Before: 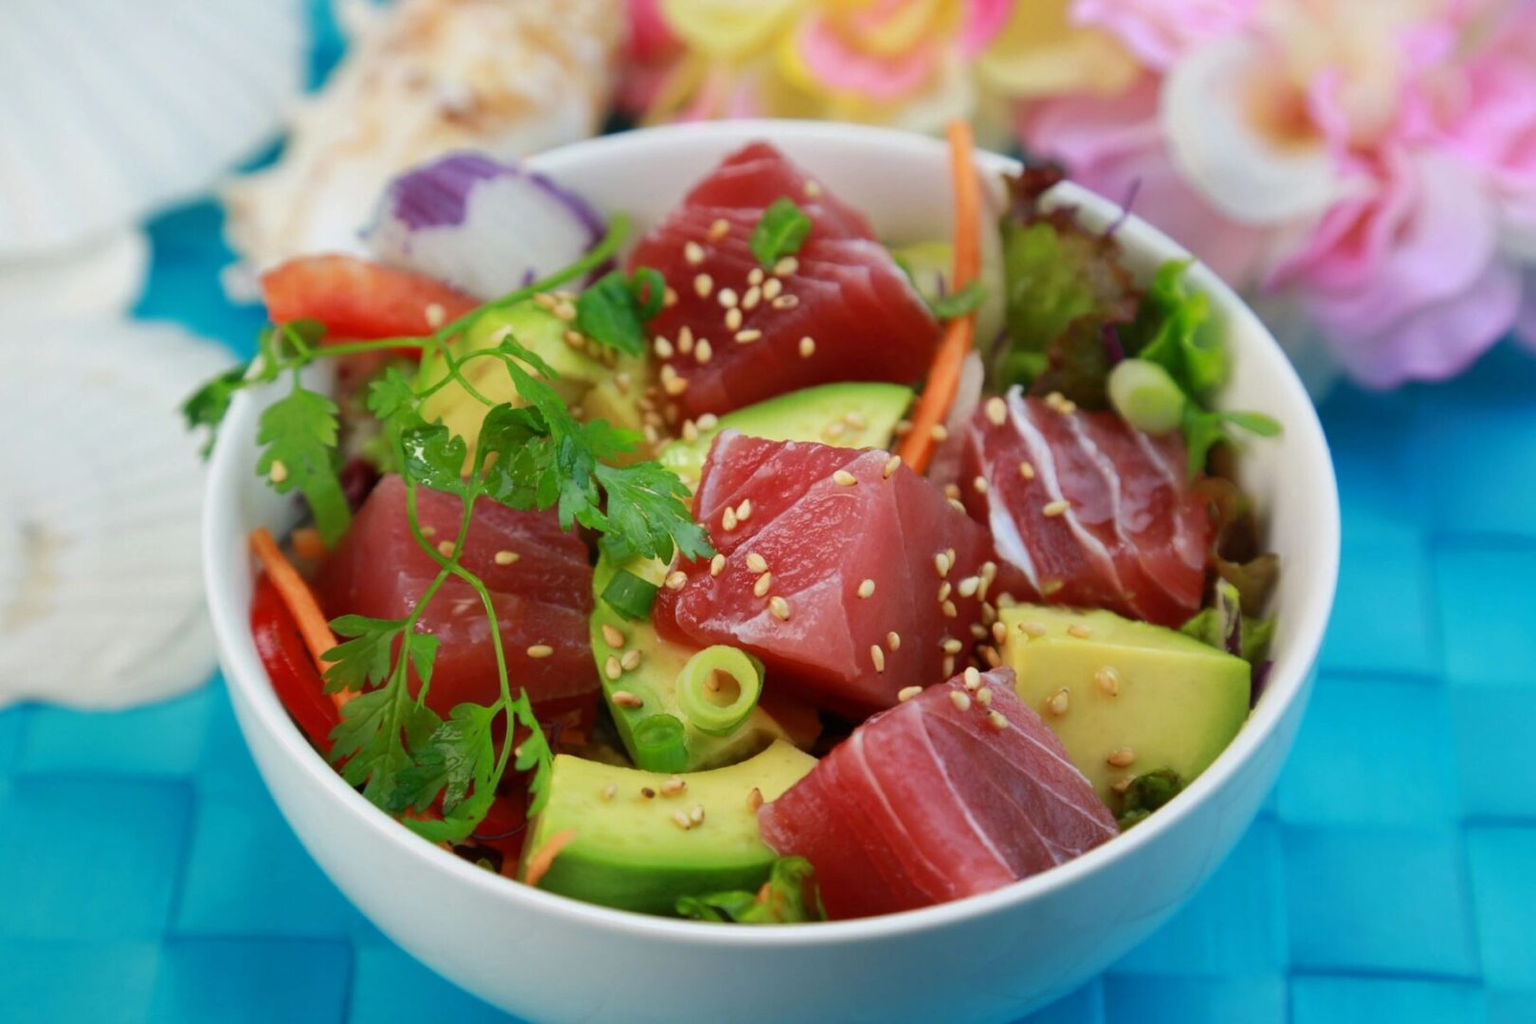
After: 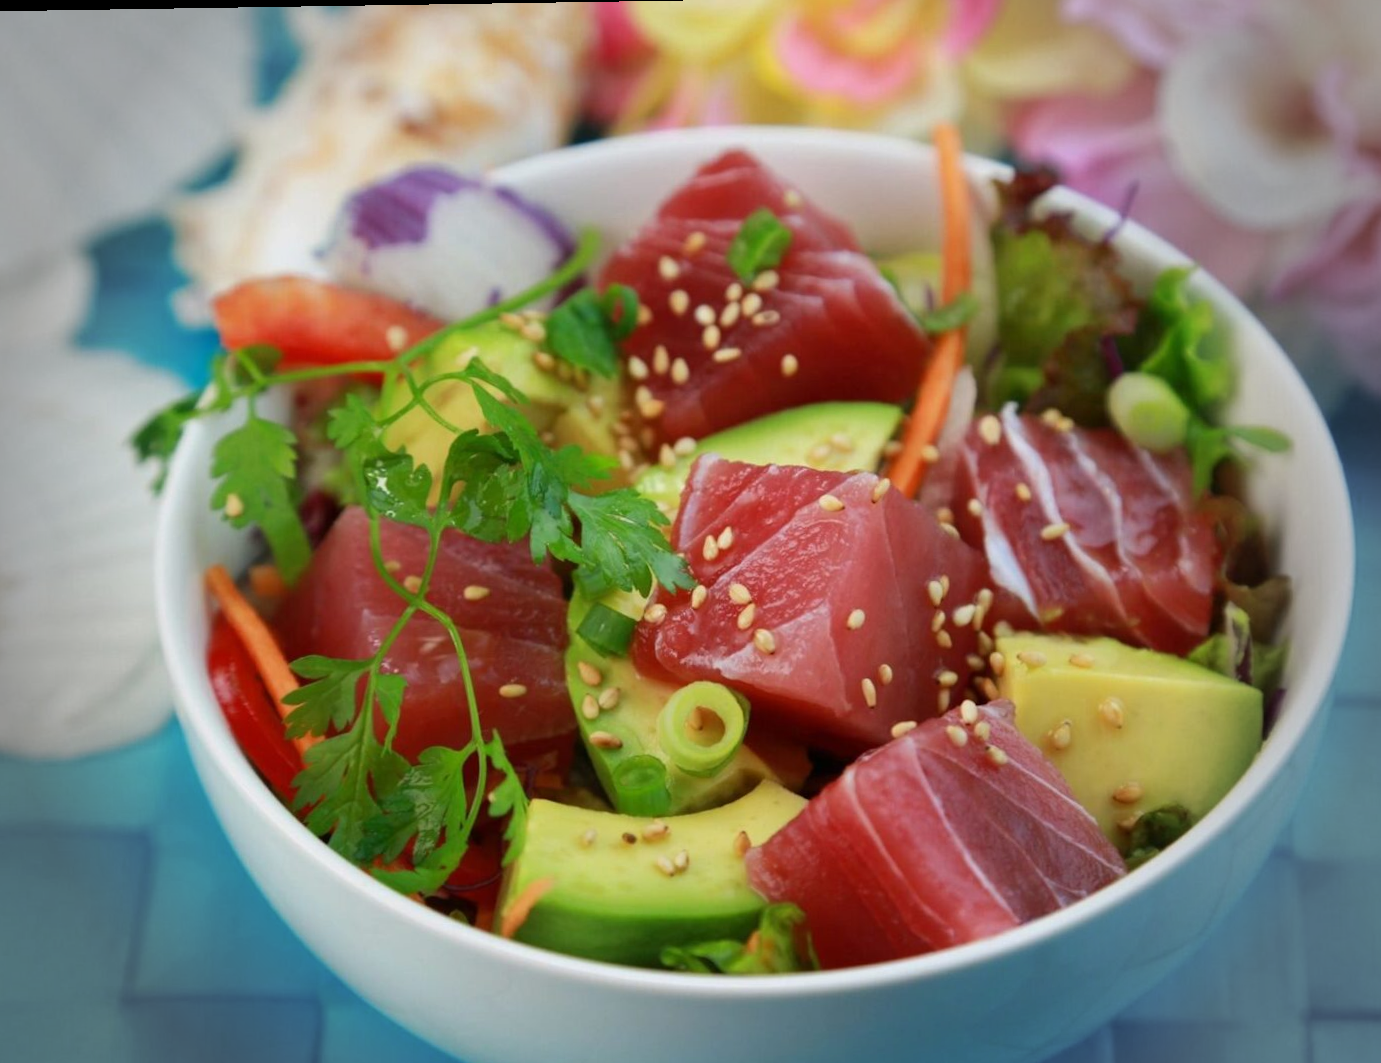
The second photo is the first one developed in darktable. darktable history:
vignetting: fall-off start 77.37%, fall-off radius 28.37%, width/height ratio 0.967
crop and rotate: angle 0.9°, left 4.144%, top 1.226%, right 11.447%, bottom 2.578%
